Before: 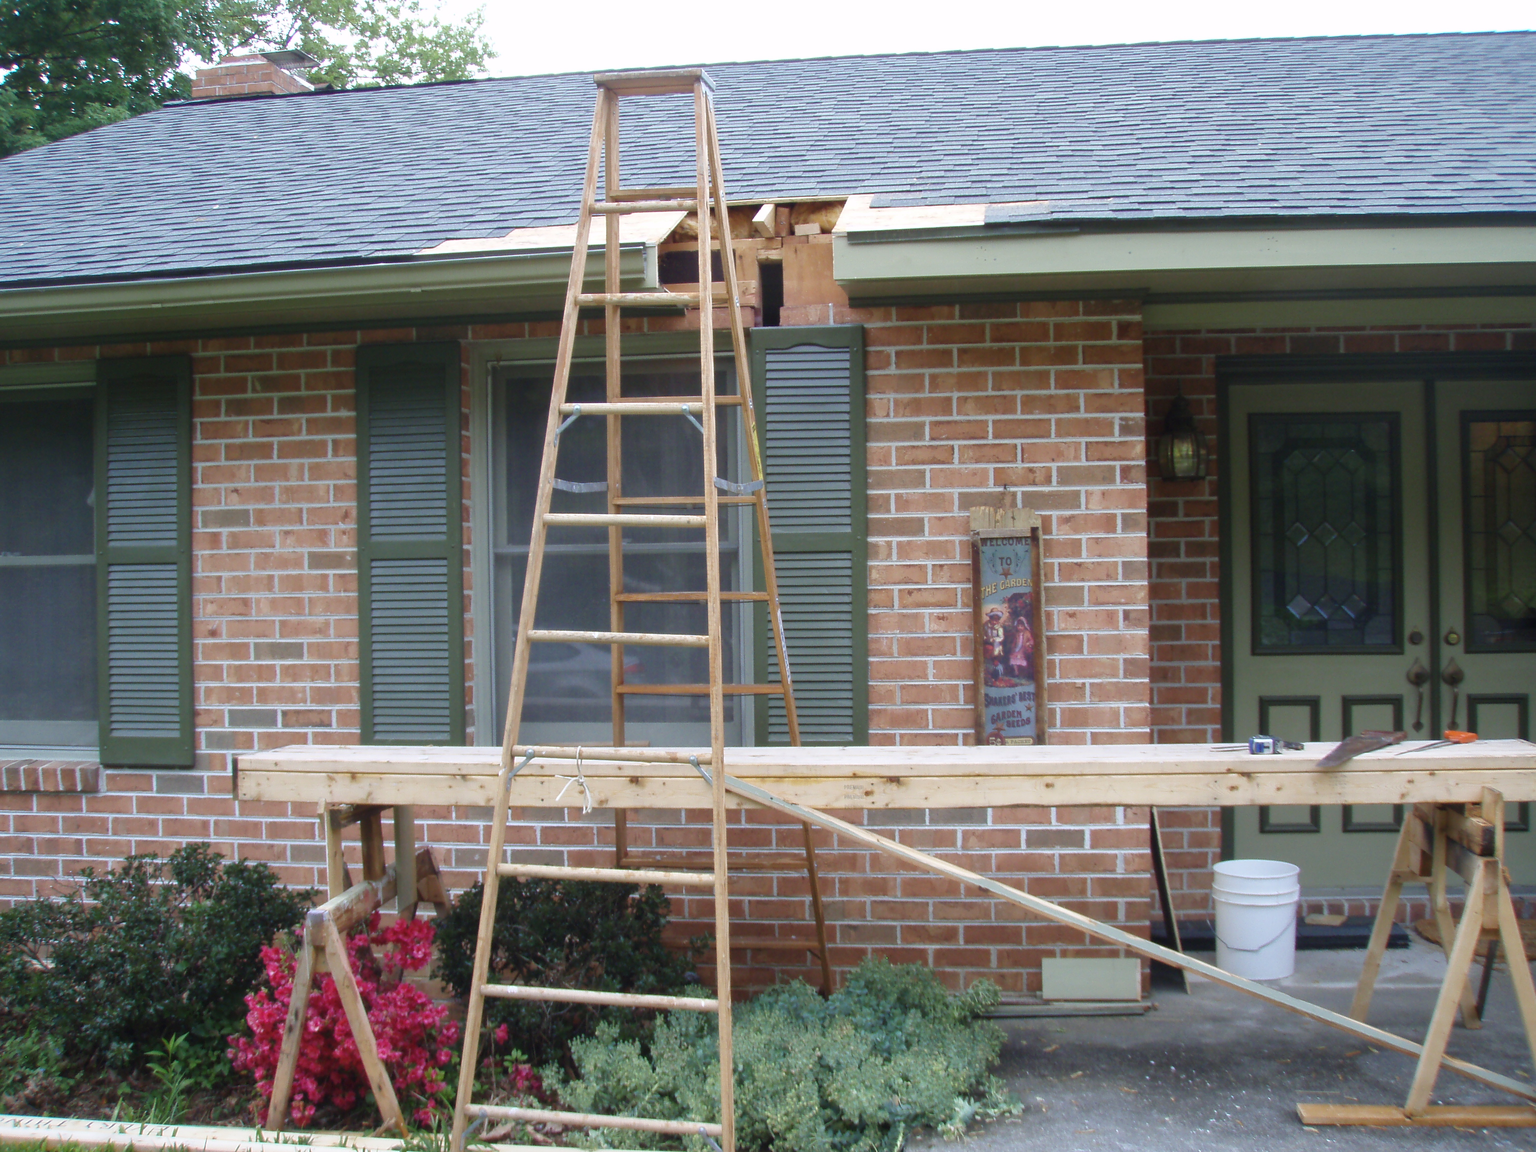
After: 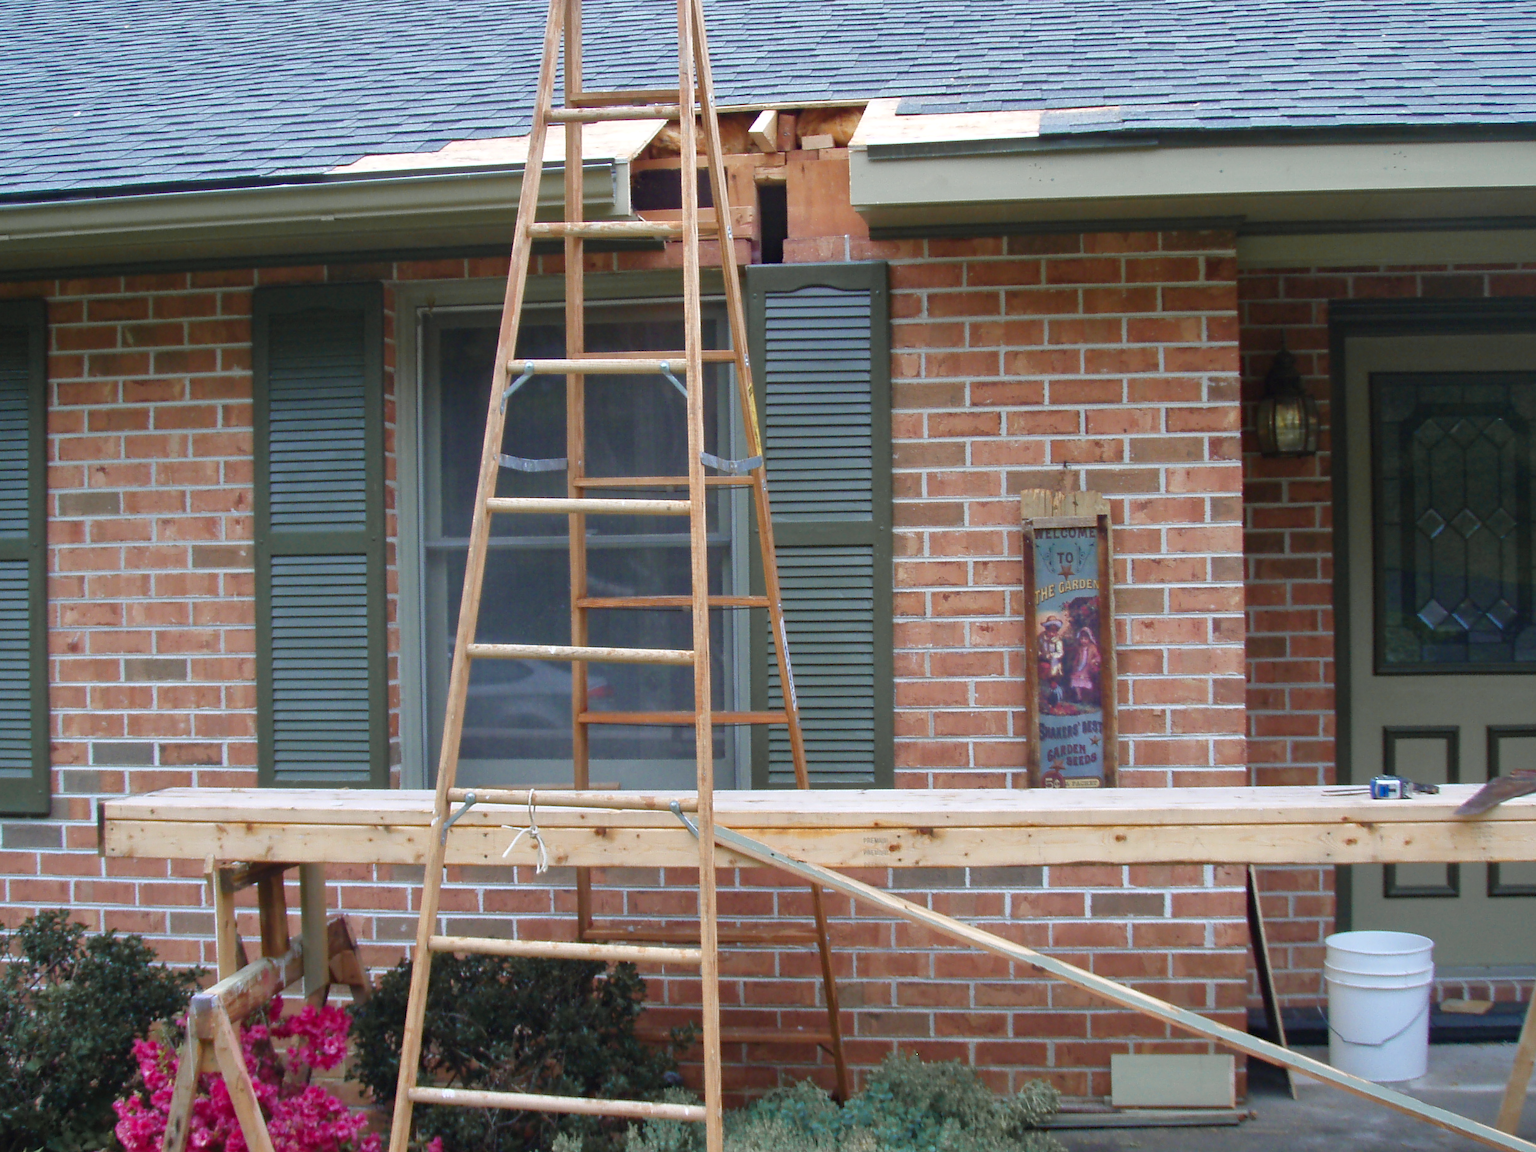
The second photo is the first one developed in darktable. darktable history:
crop and rotate: left 10.071%, top 10.071%, right 10.02%, bottom 10.02%
color zones: curves: ch1 [(0.263, 0.53) (0.376, 0.287) (0.487, 0.512) (0.748, 0.547) (1, 0.513)]; ch2 [(0.262, 0.45) (0.751, 0.477)], mix 31.98%
haze removal: compatibility mode true, adaptive false
shadows and highlights: shadows 25, highlights -48, soften with gaussian
